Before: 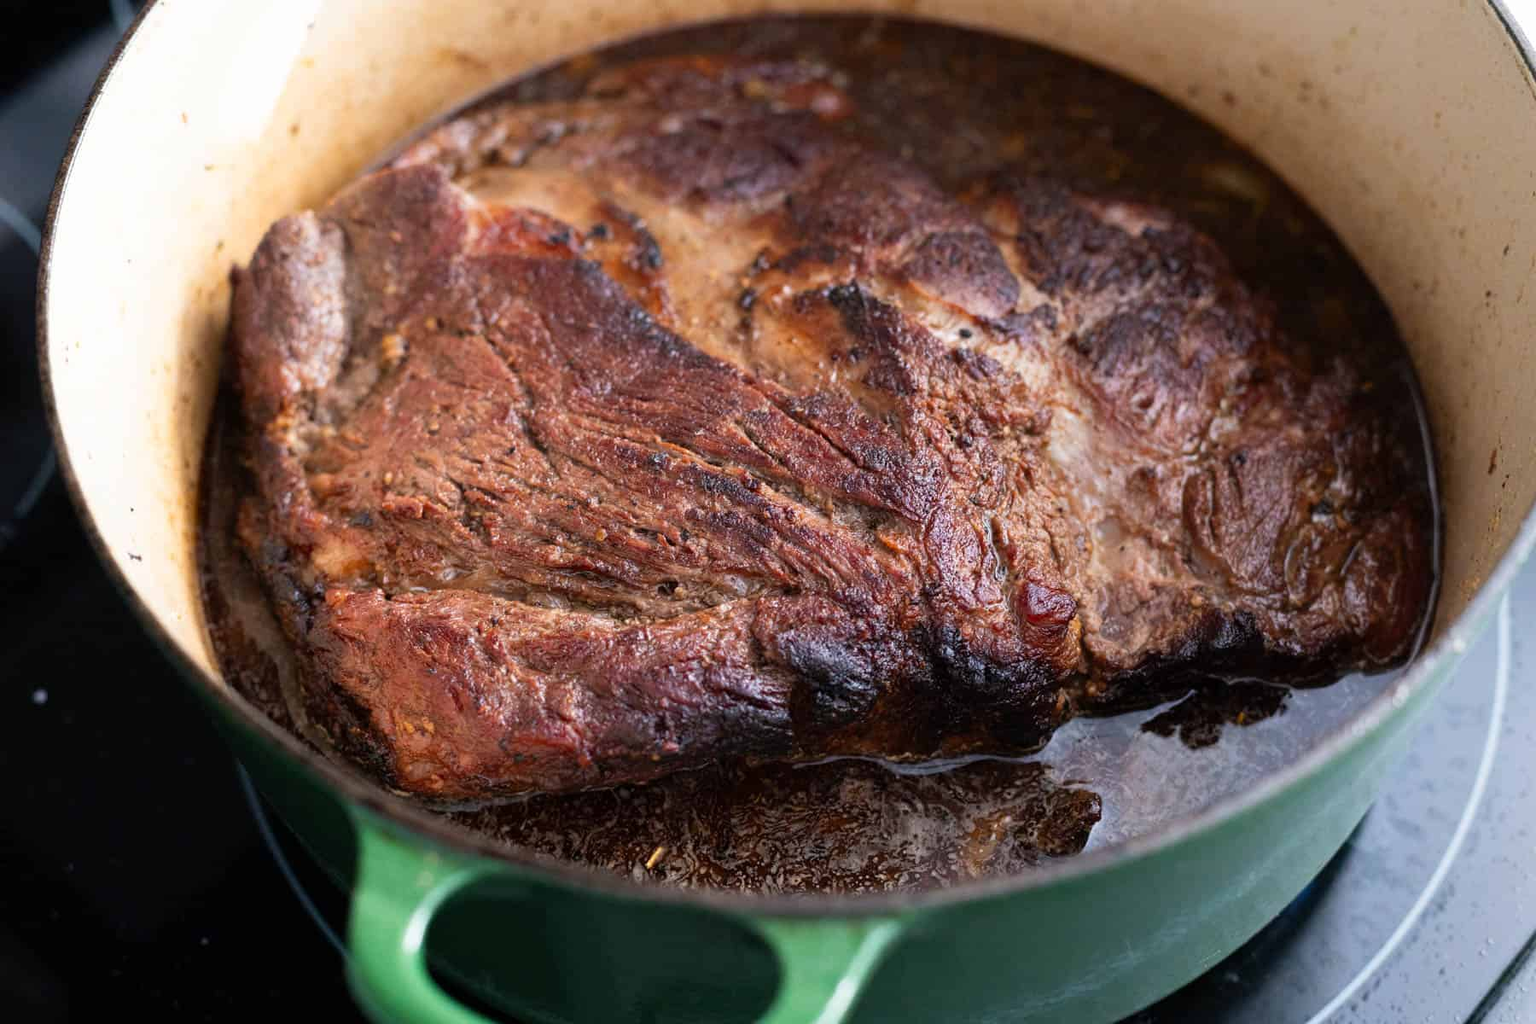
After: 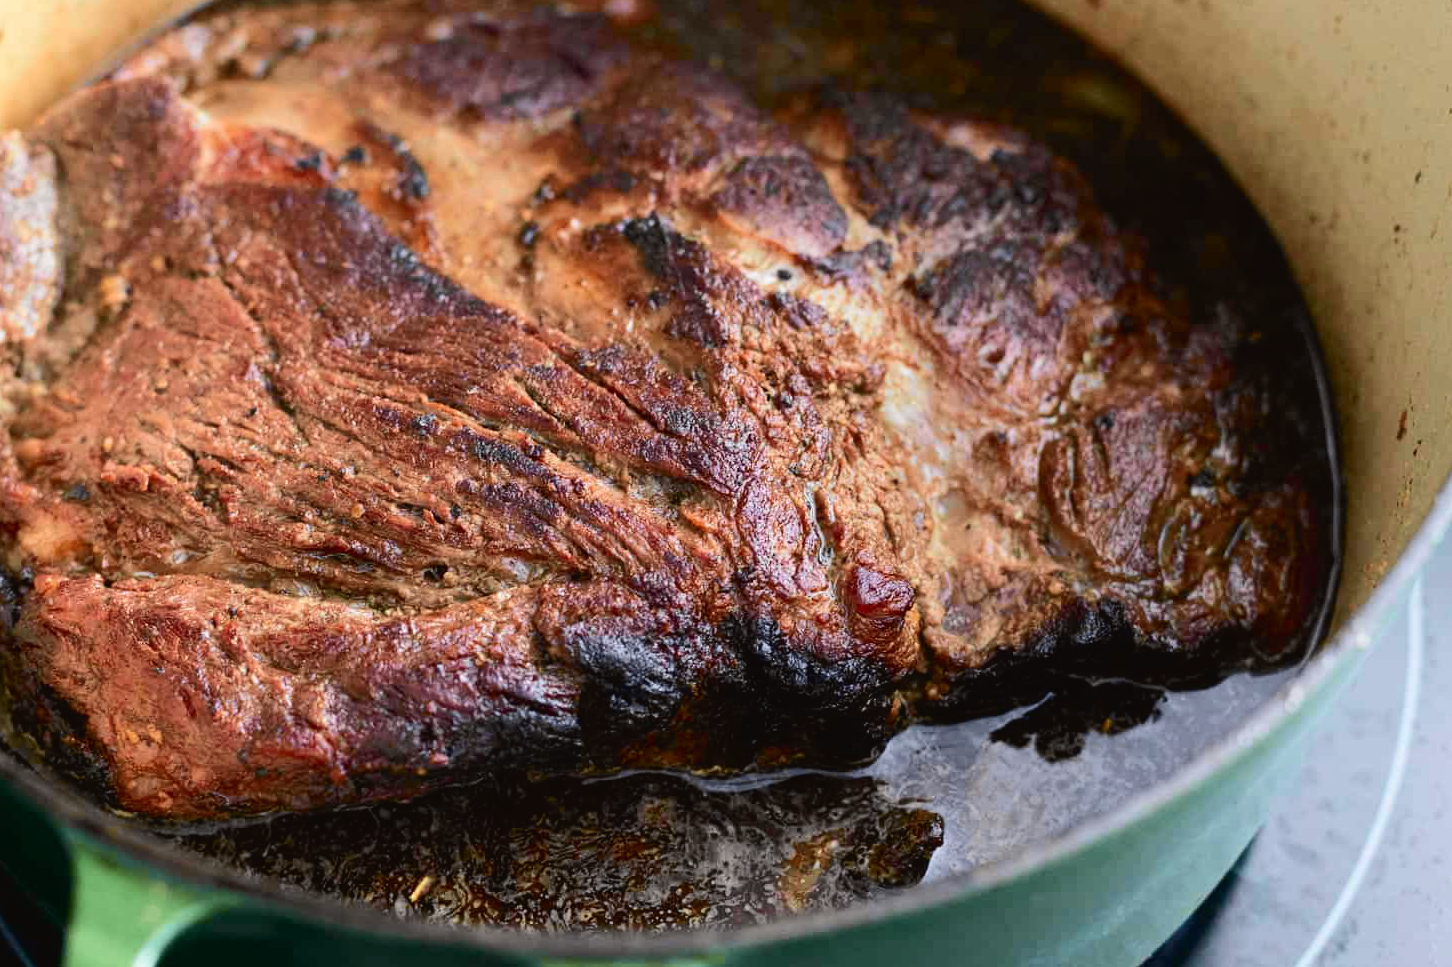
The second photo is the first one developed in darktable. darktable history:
crop: left 19.325%, top 9.739%, right 0%, bottom 9.61%
tone curve: curves: ch0 [(0, 0.024) (0.049, 0.038) (0.176, 0.162) (0.33, 0.331) (0.432, 0.475) (0.601, 0.665) (0.843, 0.876) (1, 1)]; ch1 [(0, 0) (0.339, 0.358) (0.445, 0.439) (0.476, 0.47) (0.504, 0.504) (0.53, 0.511) (0.557, 0.558) (0.627, 0.635) (0.728, 0.746) (1, 1)]; ch2 [(0, 0) (0.327, 0.324) (0.417, 0.44) (0.46, 0.453) (0.502, 0.504) (0.526, 0.52) (0.54, 0.564) (0.606, 0.626) (0.76, 0.75) (1, 1)], color space Lab, independent channels, preserve colors none
